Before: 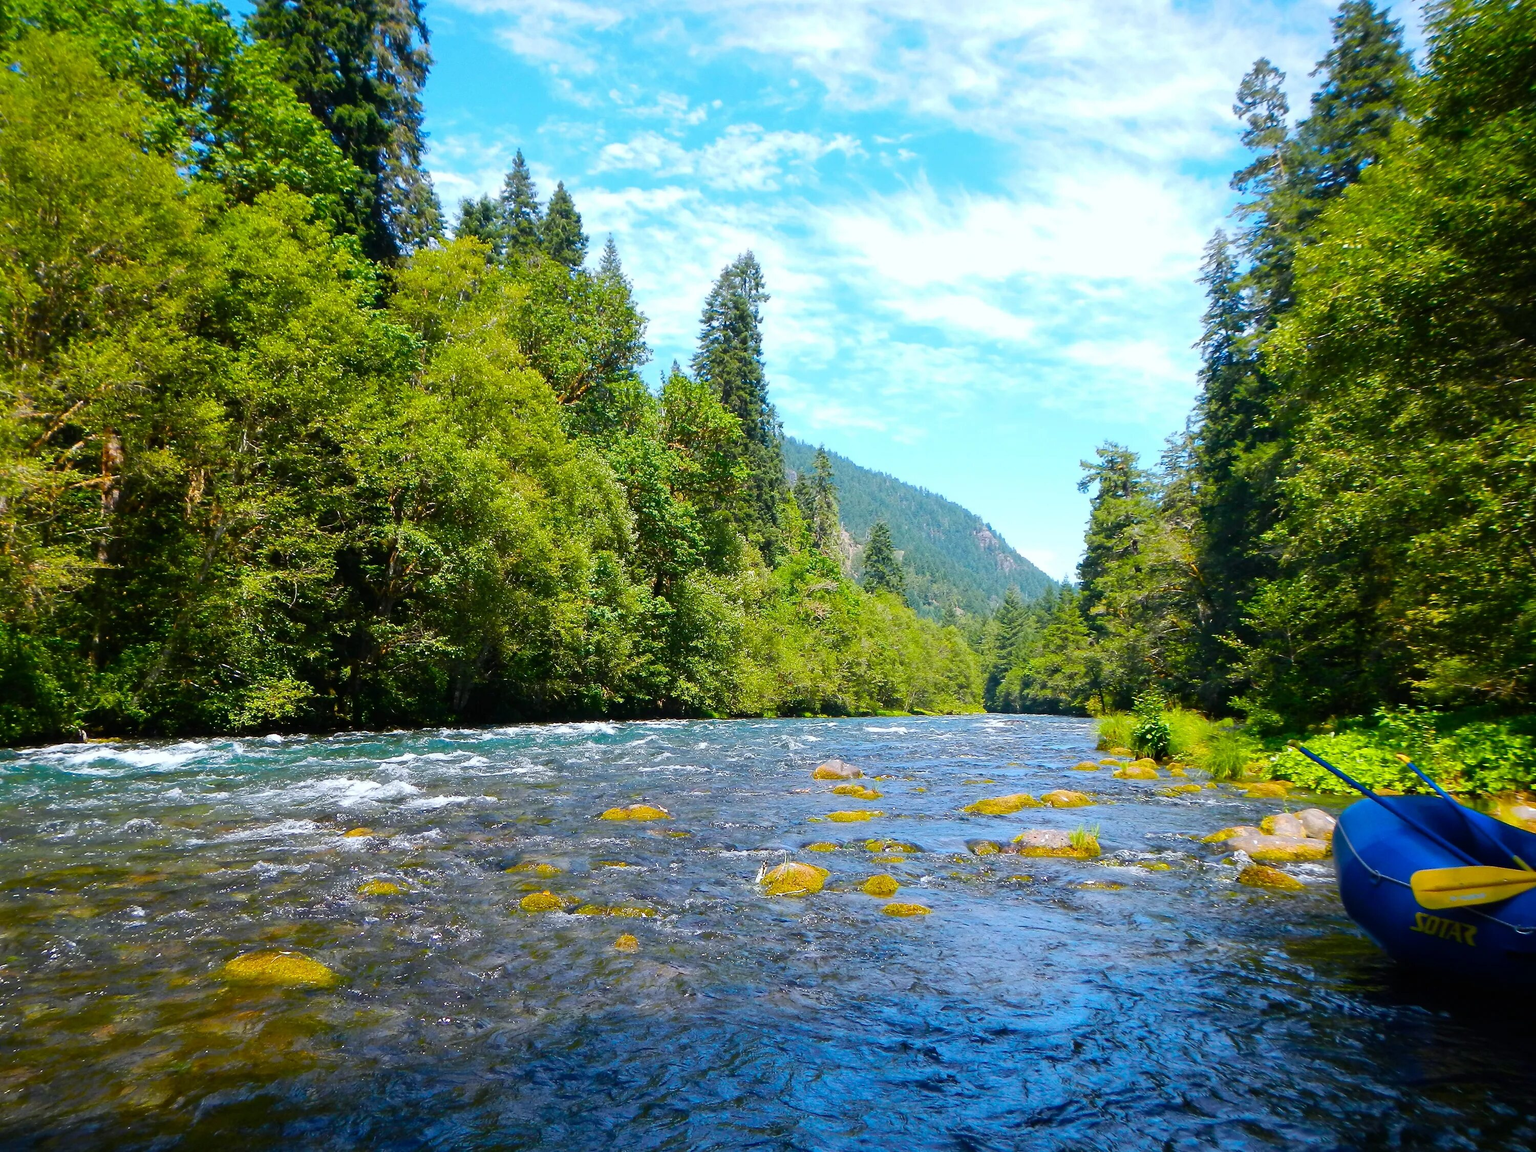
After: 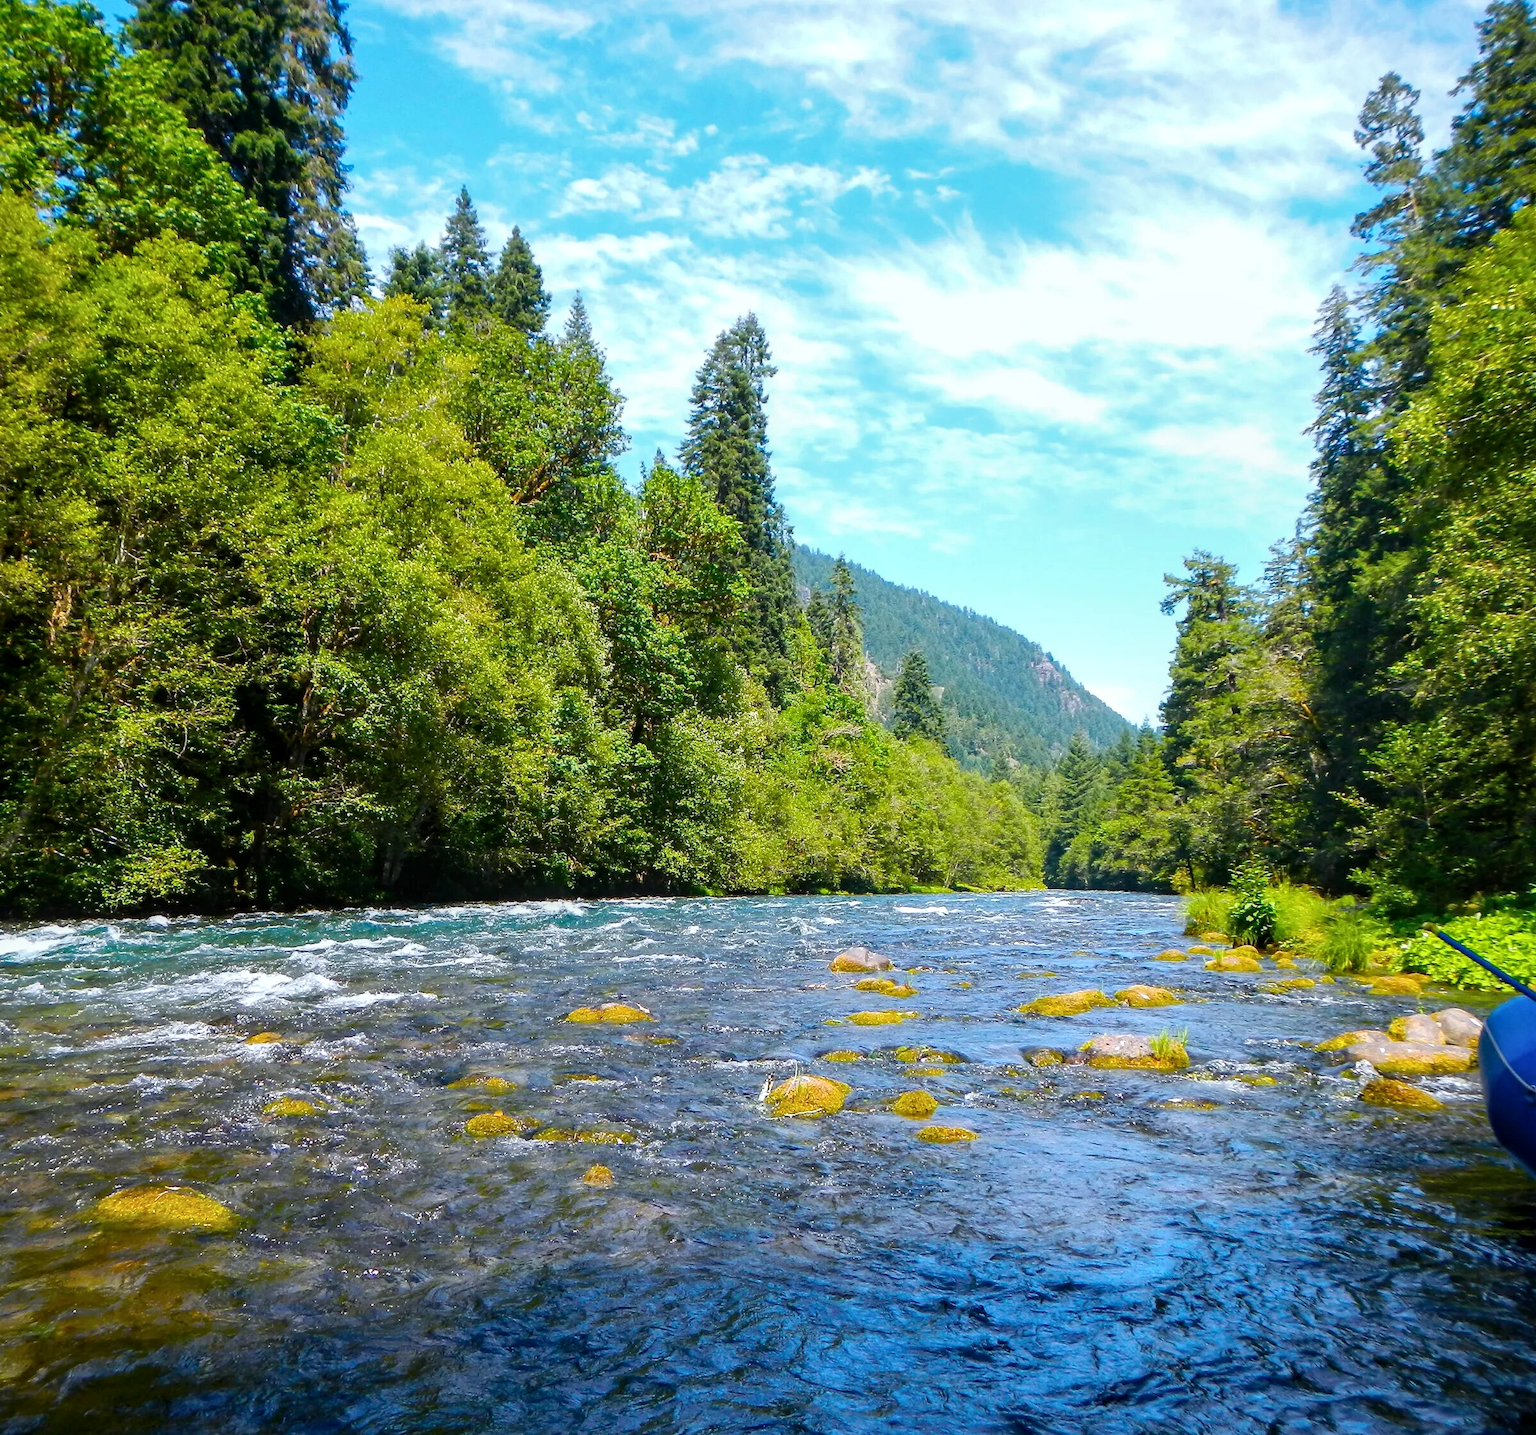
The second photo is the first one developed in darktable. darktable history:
crop and rotate: left 9.597%, right 10.195%
local contrast: on, module defaults
